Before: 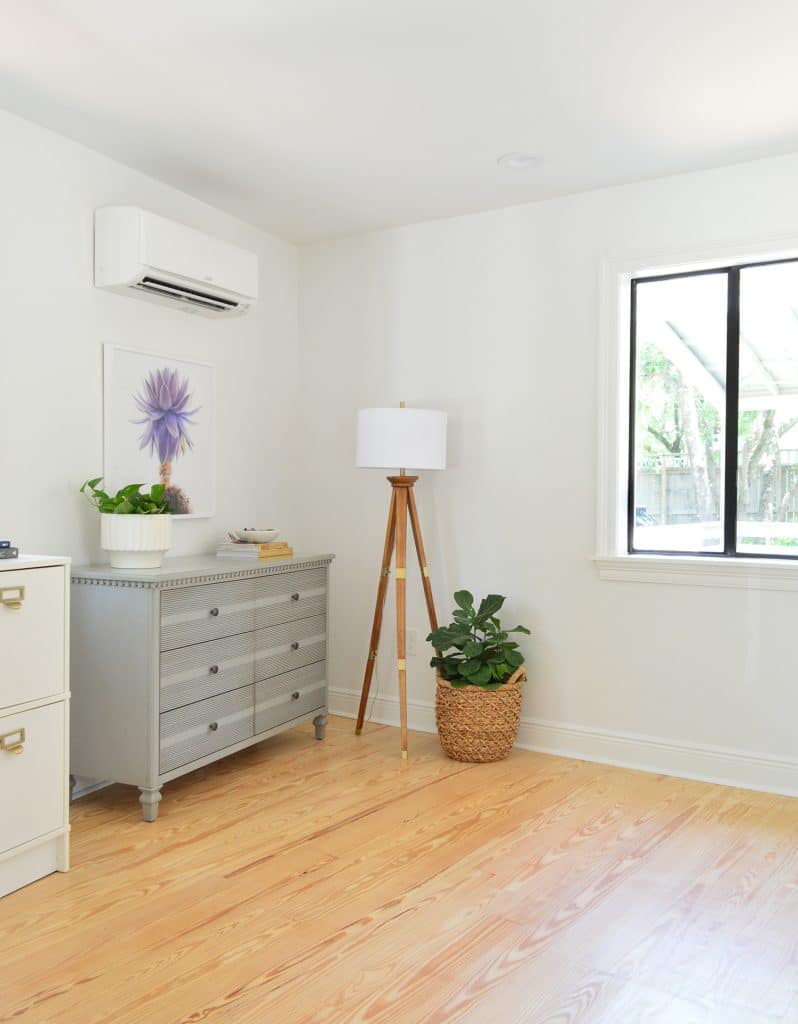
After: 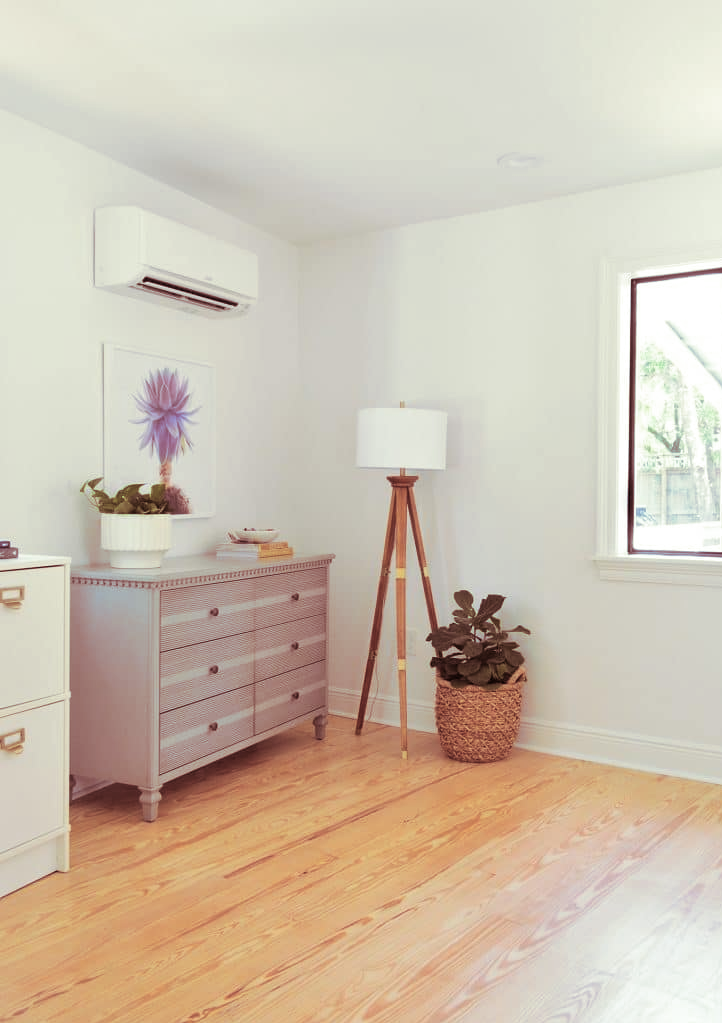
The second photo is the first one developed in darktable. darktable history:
split-toning: compress 20%
crop: right 9.509%, bottom 0.031%
